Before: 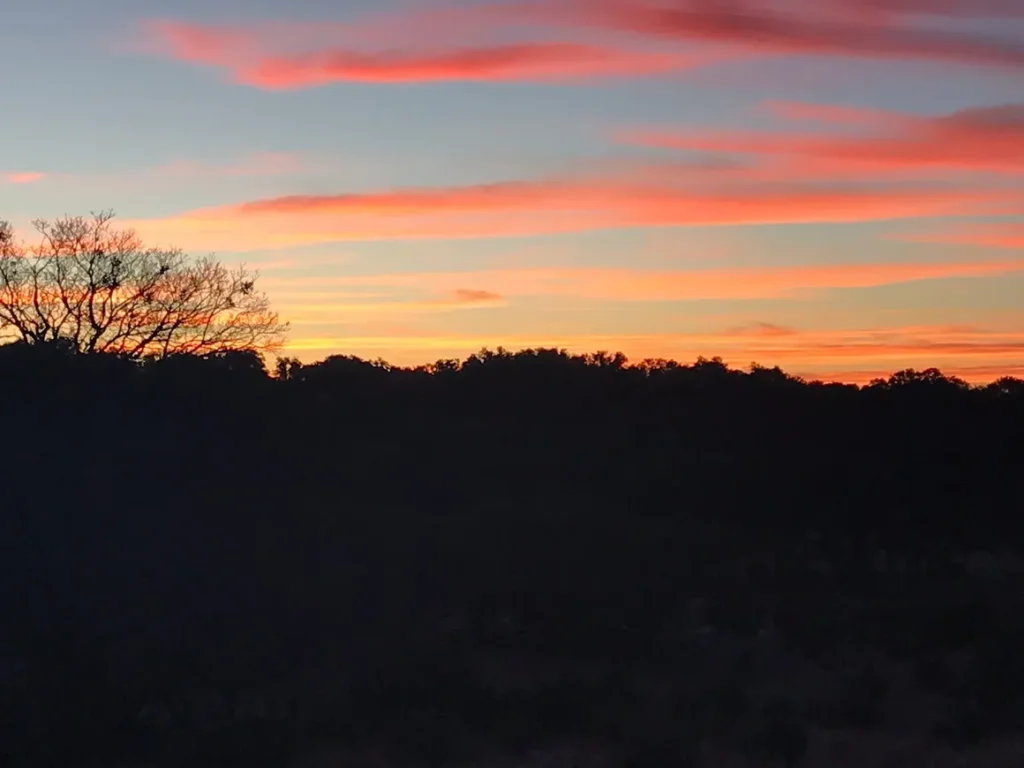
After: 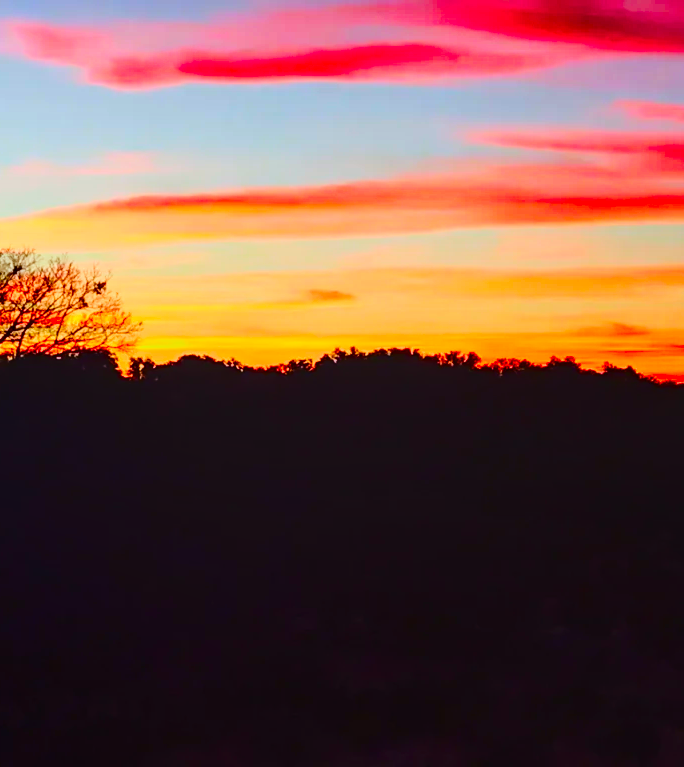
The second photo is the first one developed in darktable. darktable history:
color balance rgb: power › chroma 1.564%, power › hue 26.13°, perceptual saturation grading › global saturation 20%, perceptual saturation grading › highlights -25.215%, perceptual saturation grading › shadows 26.071%
local contrast: on, module defaults
tone equalizer: on, module defaults
color calibration: illuminant Planckian (black body), adaptation linear Bradford (ICC v4), x 0.365, y 0.367, temperature 4416.91 K
contrast brightness saturation: contrast 0.26, brightness 0.013, saturation 0.888
tone curve: curves: ch0 [(0, 0) (0.071, 0.047) (0.266, 0.26) (0.483, 0.554) (0.753, 0.811) (1, 0.983)]; ch1 [(0, 0) (0.346, 0.307) (0.408, 0.387) (0.463, 0.465) (0.482, 0.493) (0.502, 0.499) (0.517, 0.502) (0.55, 0.548) (0.597, 0.61) (0.651, 0.698) (1, 1)]; ch2 [(0, 0) (0.346, 0.34) (0.434, 0.46) (0.485, 0.494) (0.5, 0.498) (0.517, 0.506) (0.526, 0.545) (0.583, 0.61) (0.625, 0.659) (1, 1)], color space Lab, linked channels, preserve colors none
crop and rotate: left 14.413%, right 18.706%
